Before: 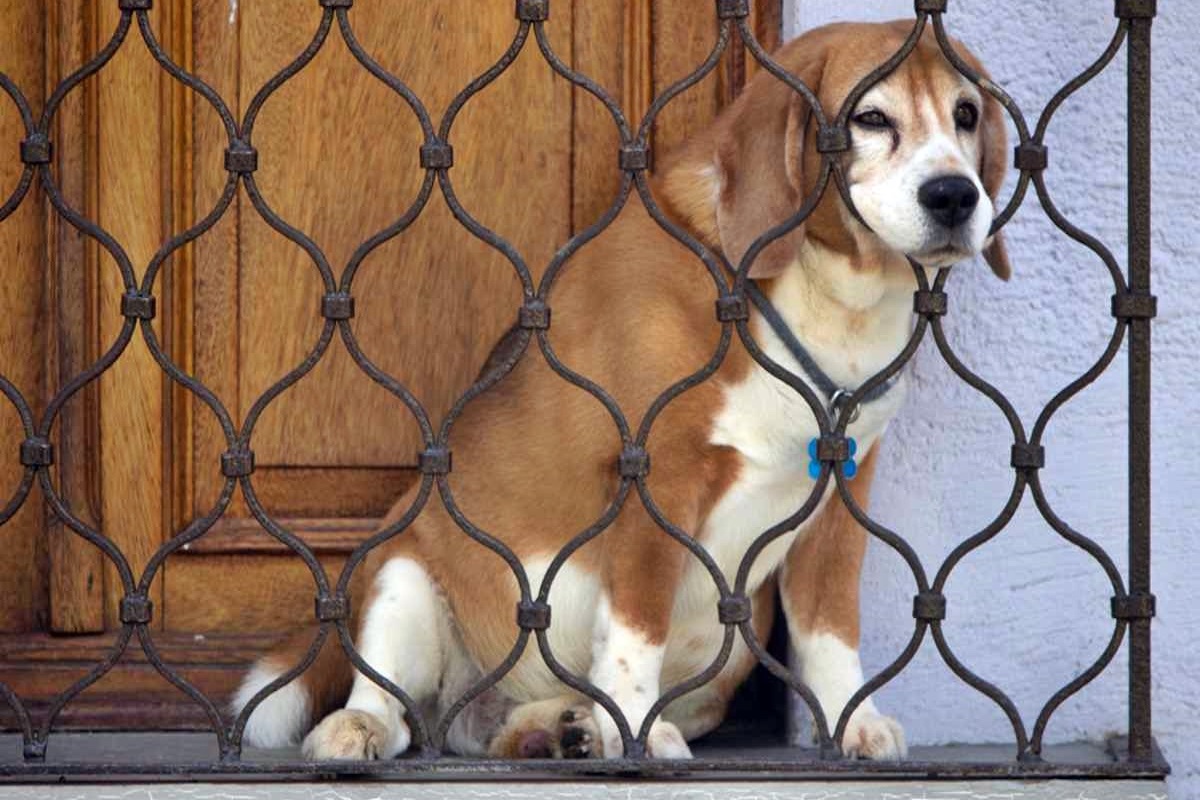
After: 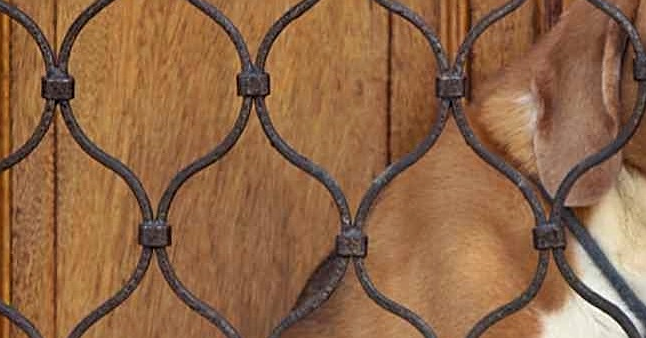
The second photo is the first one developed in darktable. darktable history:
crop: left 15.306%, top 9.065%, right 30.789%, bottom 48.638%
sharpen: on, module defaults
exposure: exposure 0.02 EV, compensate highlight preservation false
